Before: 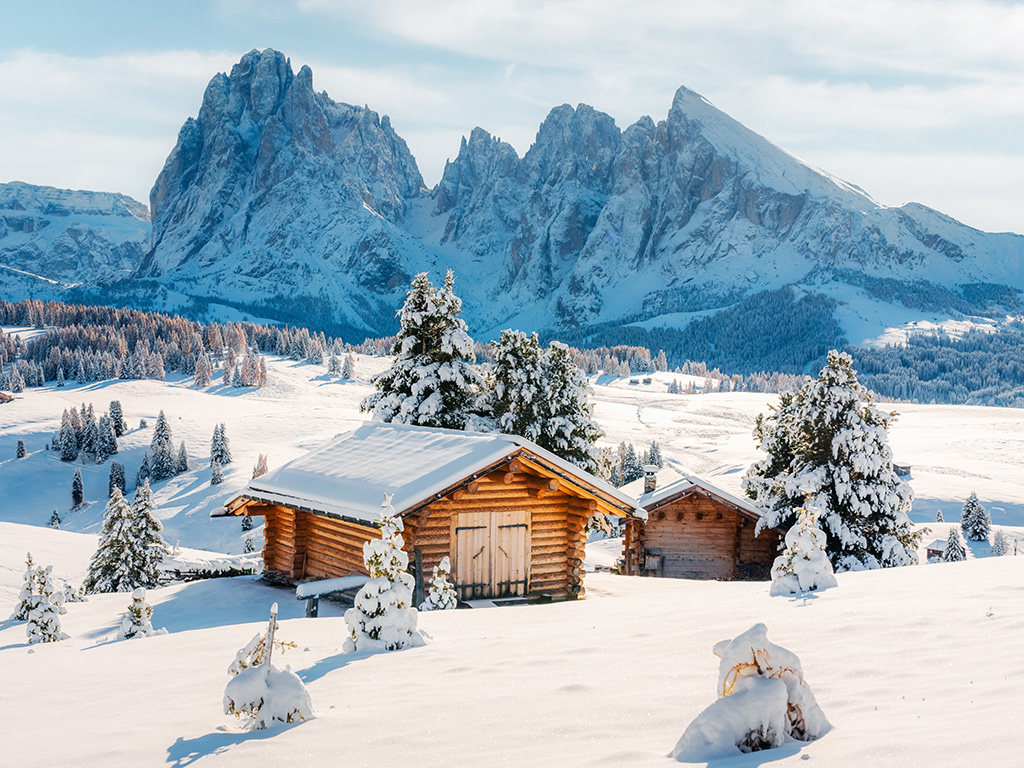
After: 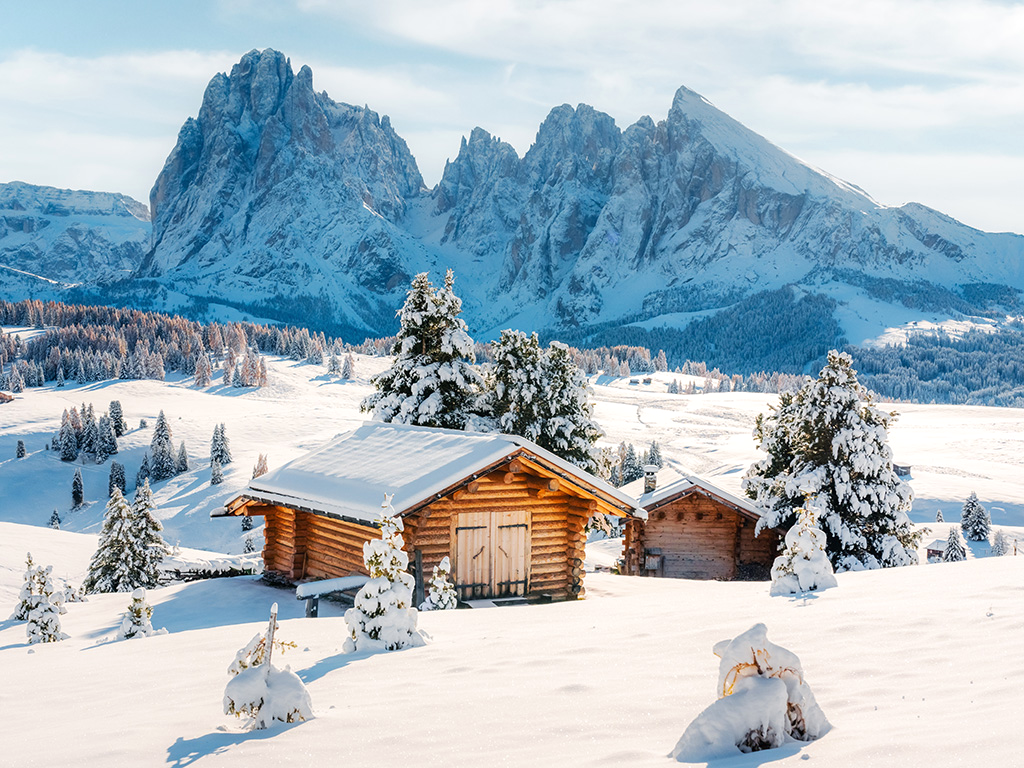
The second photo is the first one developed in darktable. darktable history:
exposure: exposure 0.078 EV, compensate highlight preservation false
